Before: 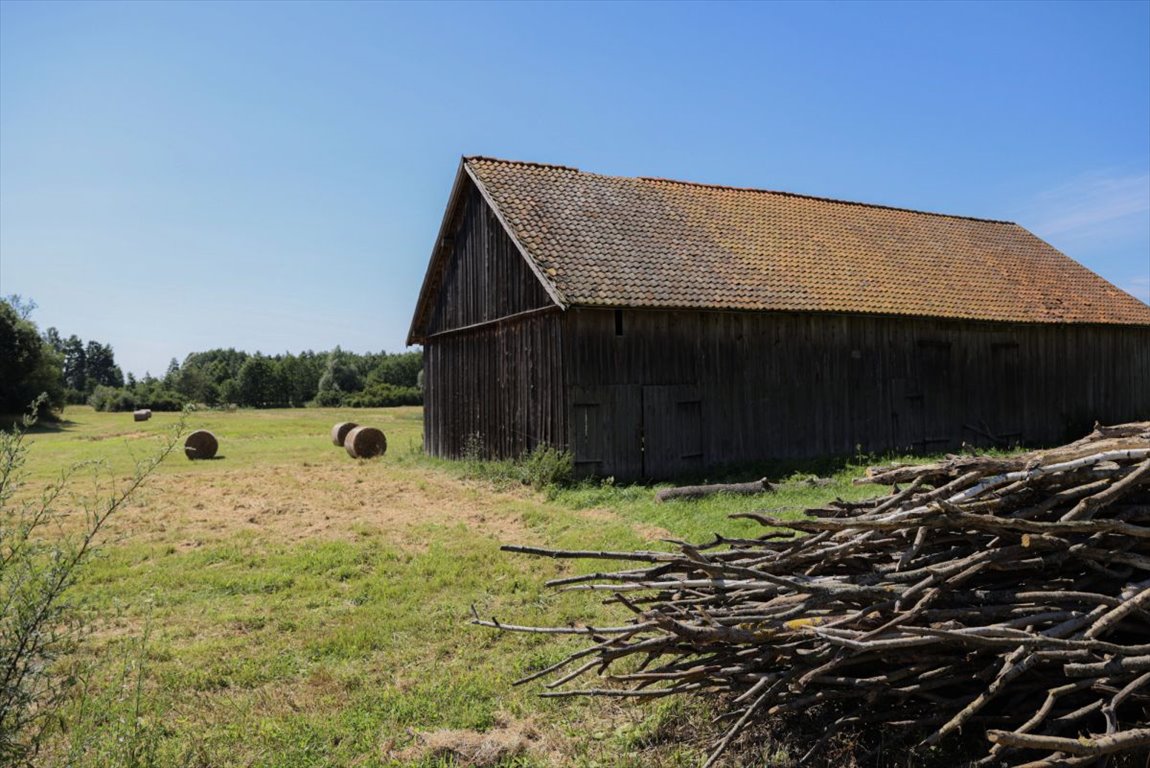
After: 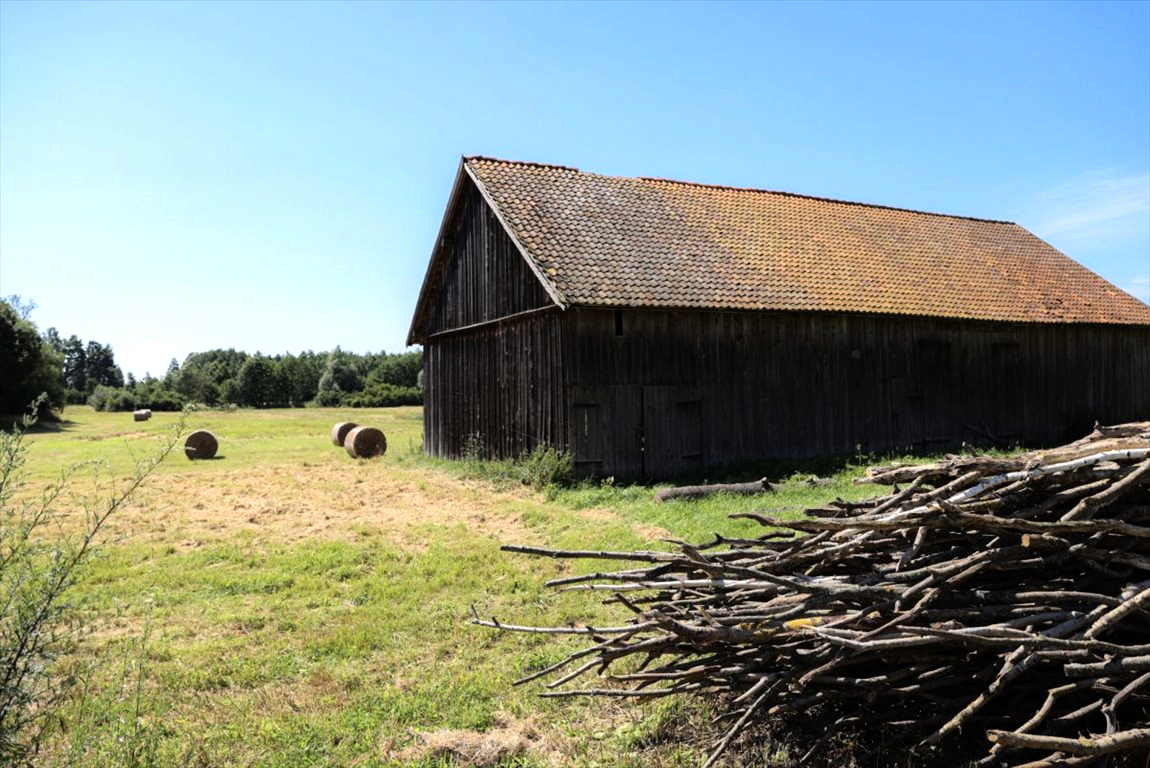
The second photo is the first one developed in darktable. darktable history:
exposure: compensate exposure bias true, compensate highlight preservation false
tone equalizer: -8 EV -0.713 EV, -7 EV -0.684 EV, -6 EV -0.586 EV, -5 EV -0.415 EV, -3 EV 0.366 EV, -2 EV 0.6 EV, -1 EV 0.701 EV, +0 EV 0.779 EV
